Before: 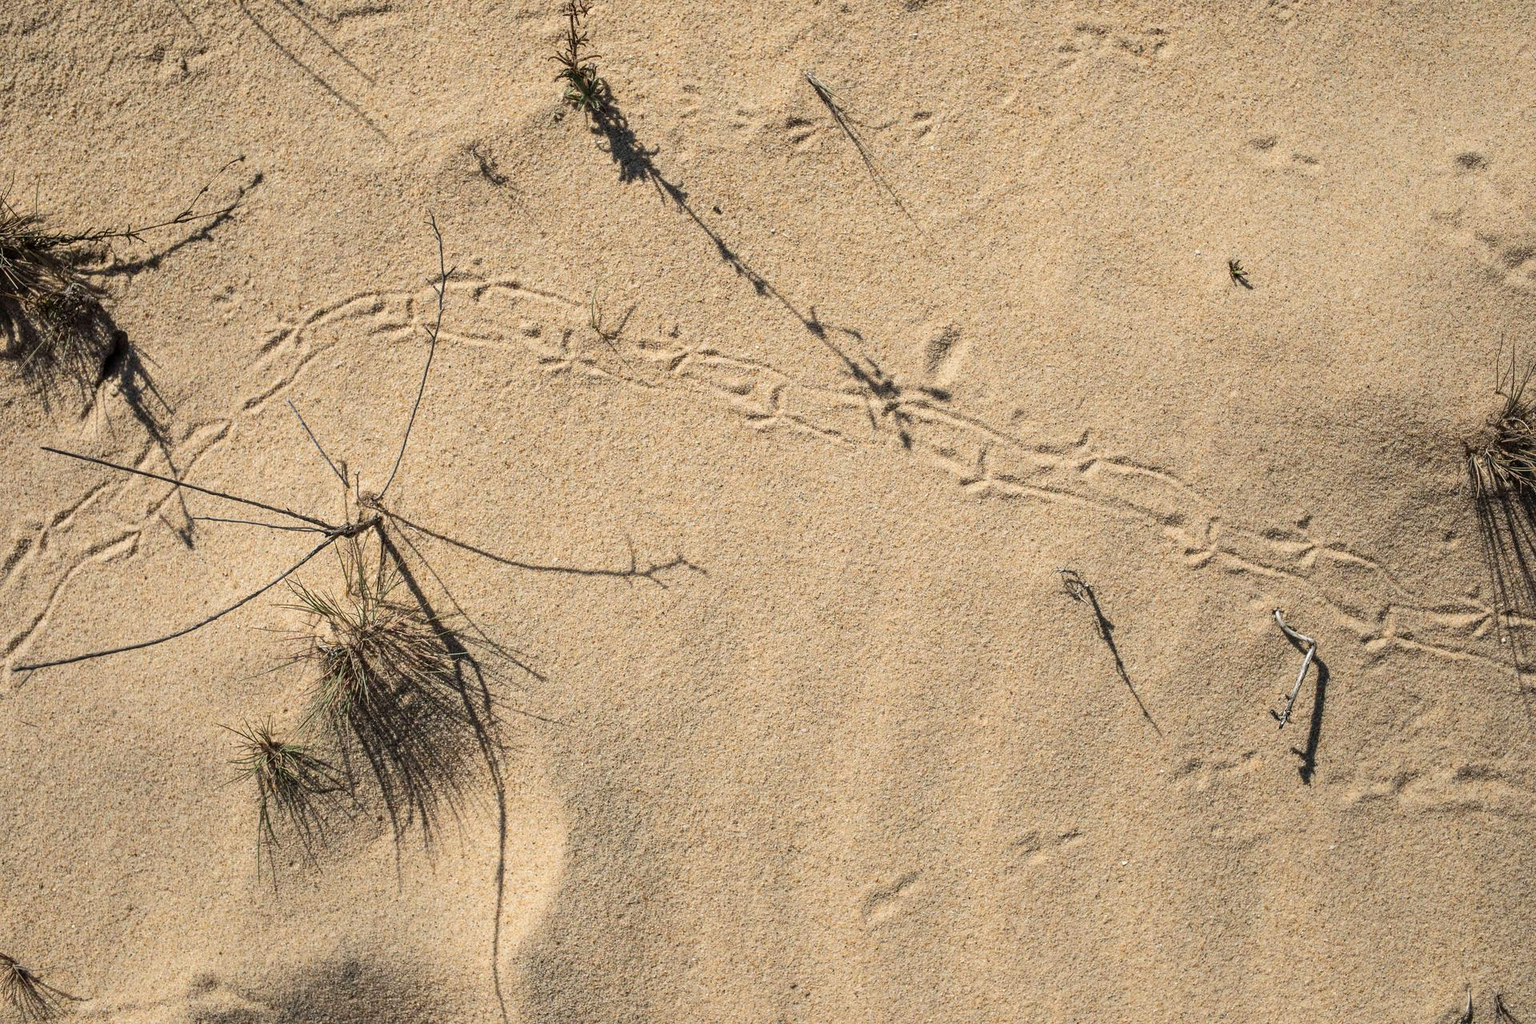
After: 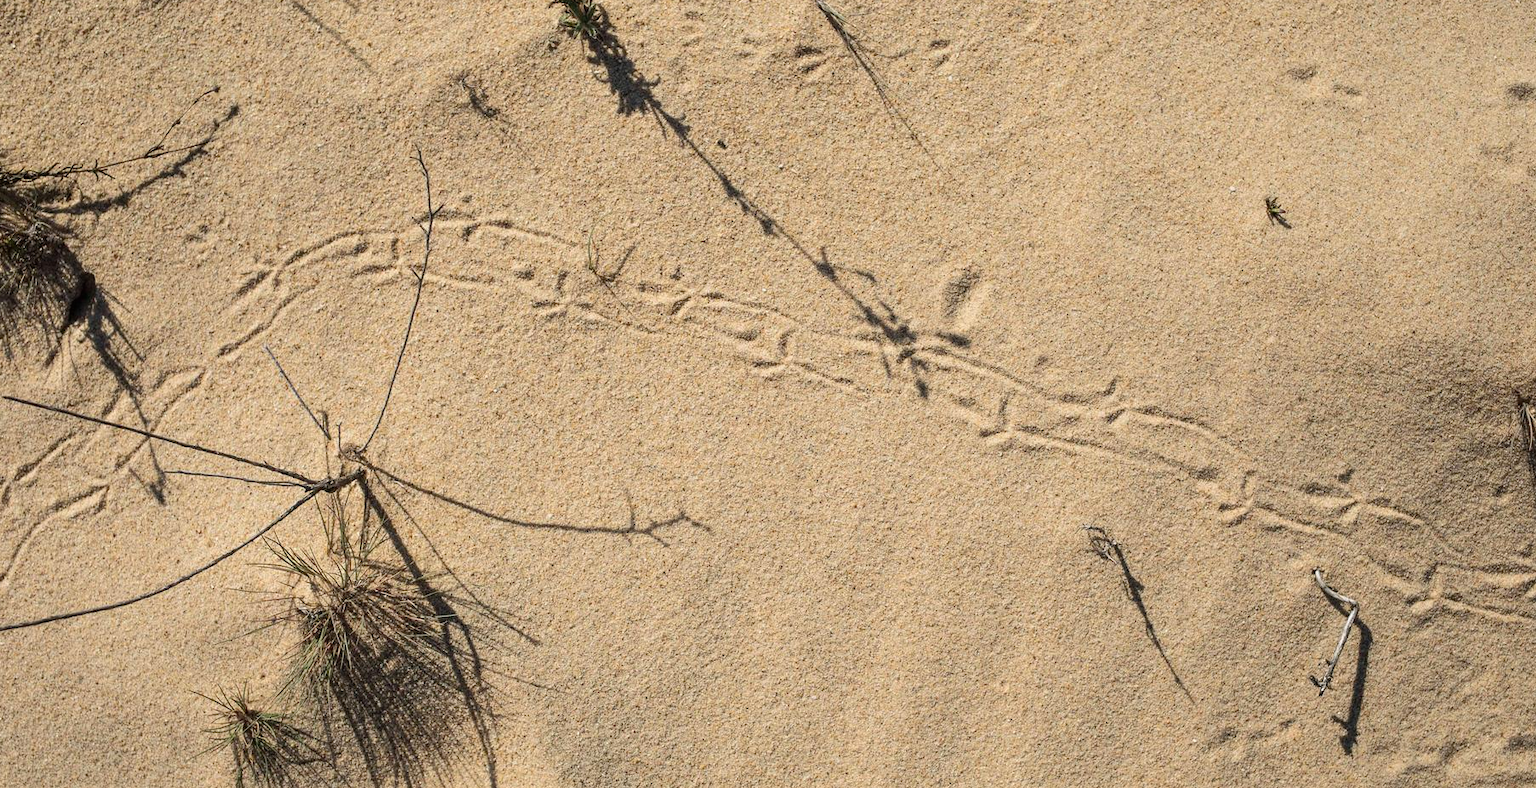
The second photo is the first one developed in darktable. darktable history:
crop: left 2.544%, top 7.277%, right 3.343%, bottom 20.224%
contrast brightness saturation: contrast -0.014, brightness -0.008, saturation 0.041
